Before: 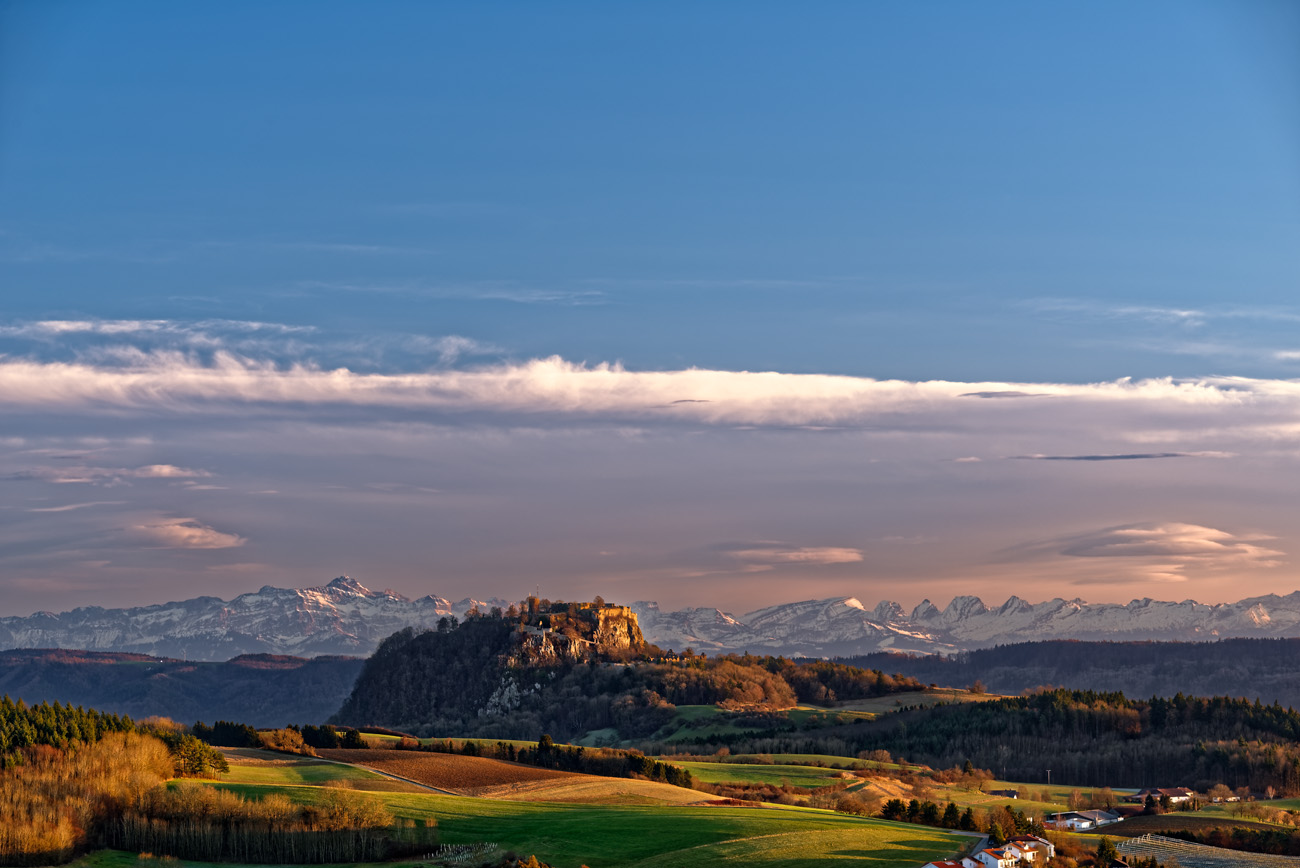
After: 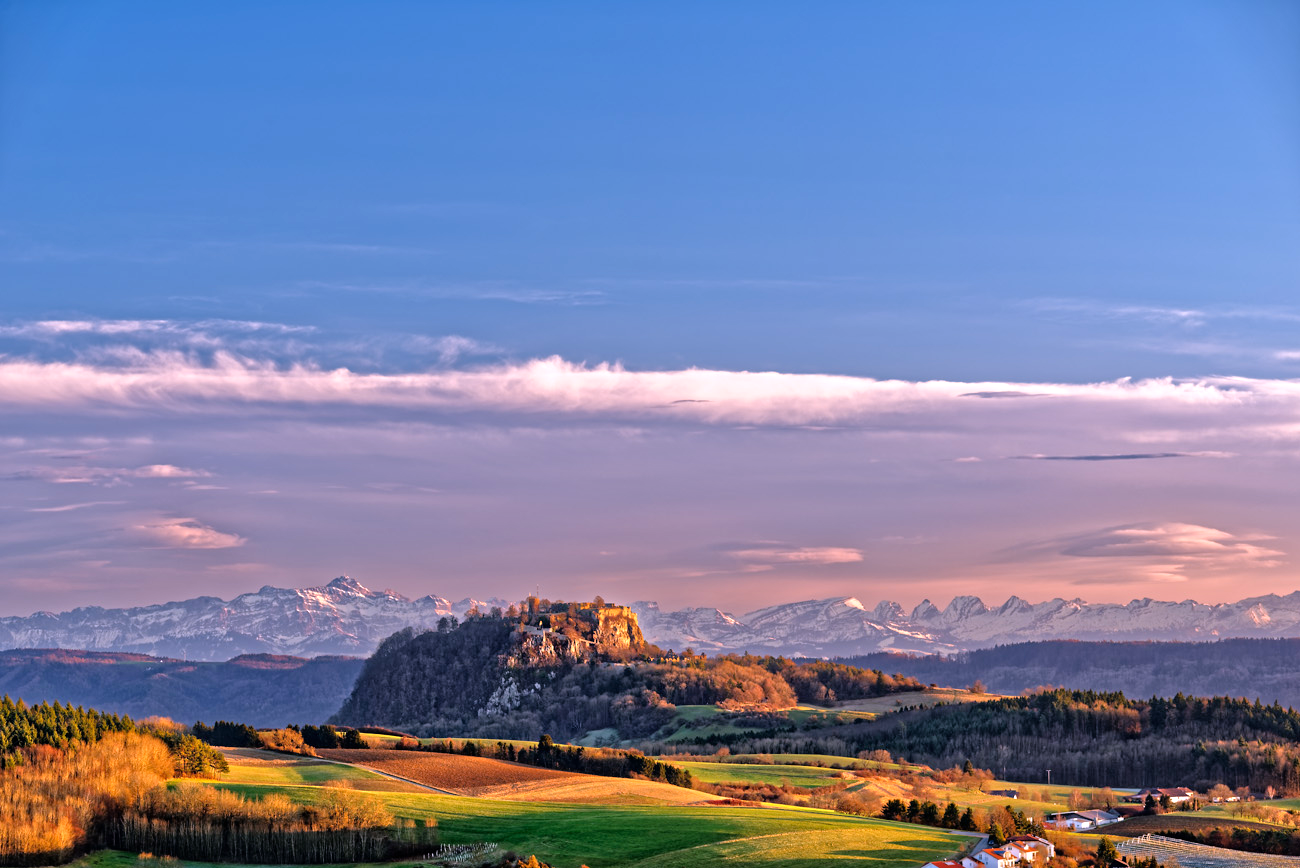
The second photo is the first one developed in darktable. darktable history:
white balance: red 1.066, blue 1.119
tone equalizer: -7 EV 0.15 EV, -6 EV 0.6 EV, -5 EV 1.15 EV, -4 EV 1.33 EV, -3 EV 1.15 EV, -2 EV 0.6 EV, -1 EV 0.15 EV, mask exposure compensation -0.5 EV
